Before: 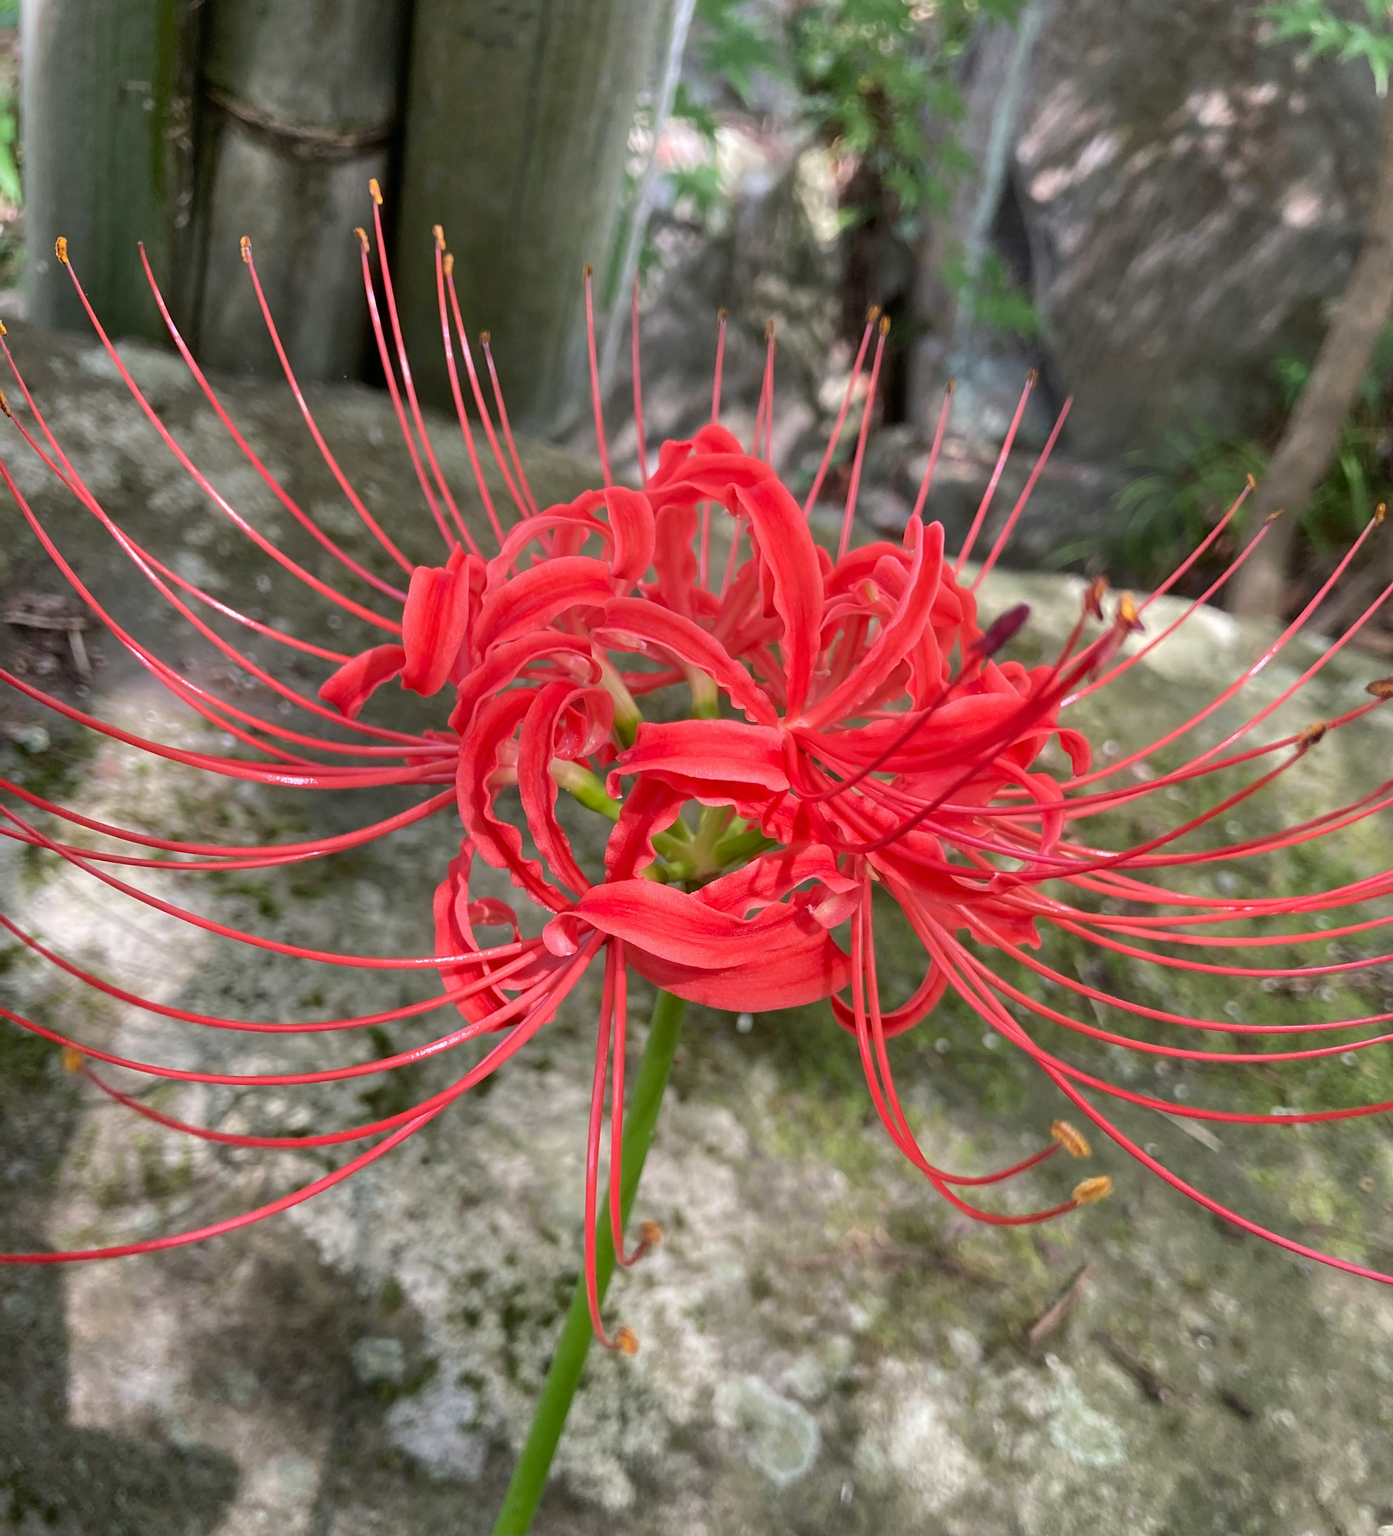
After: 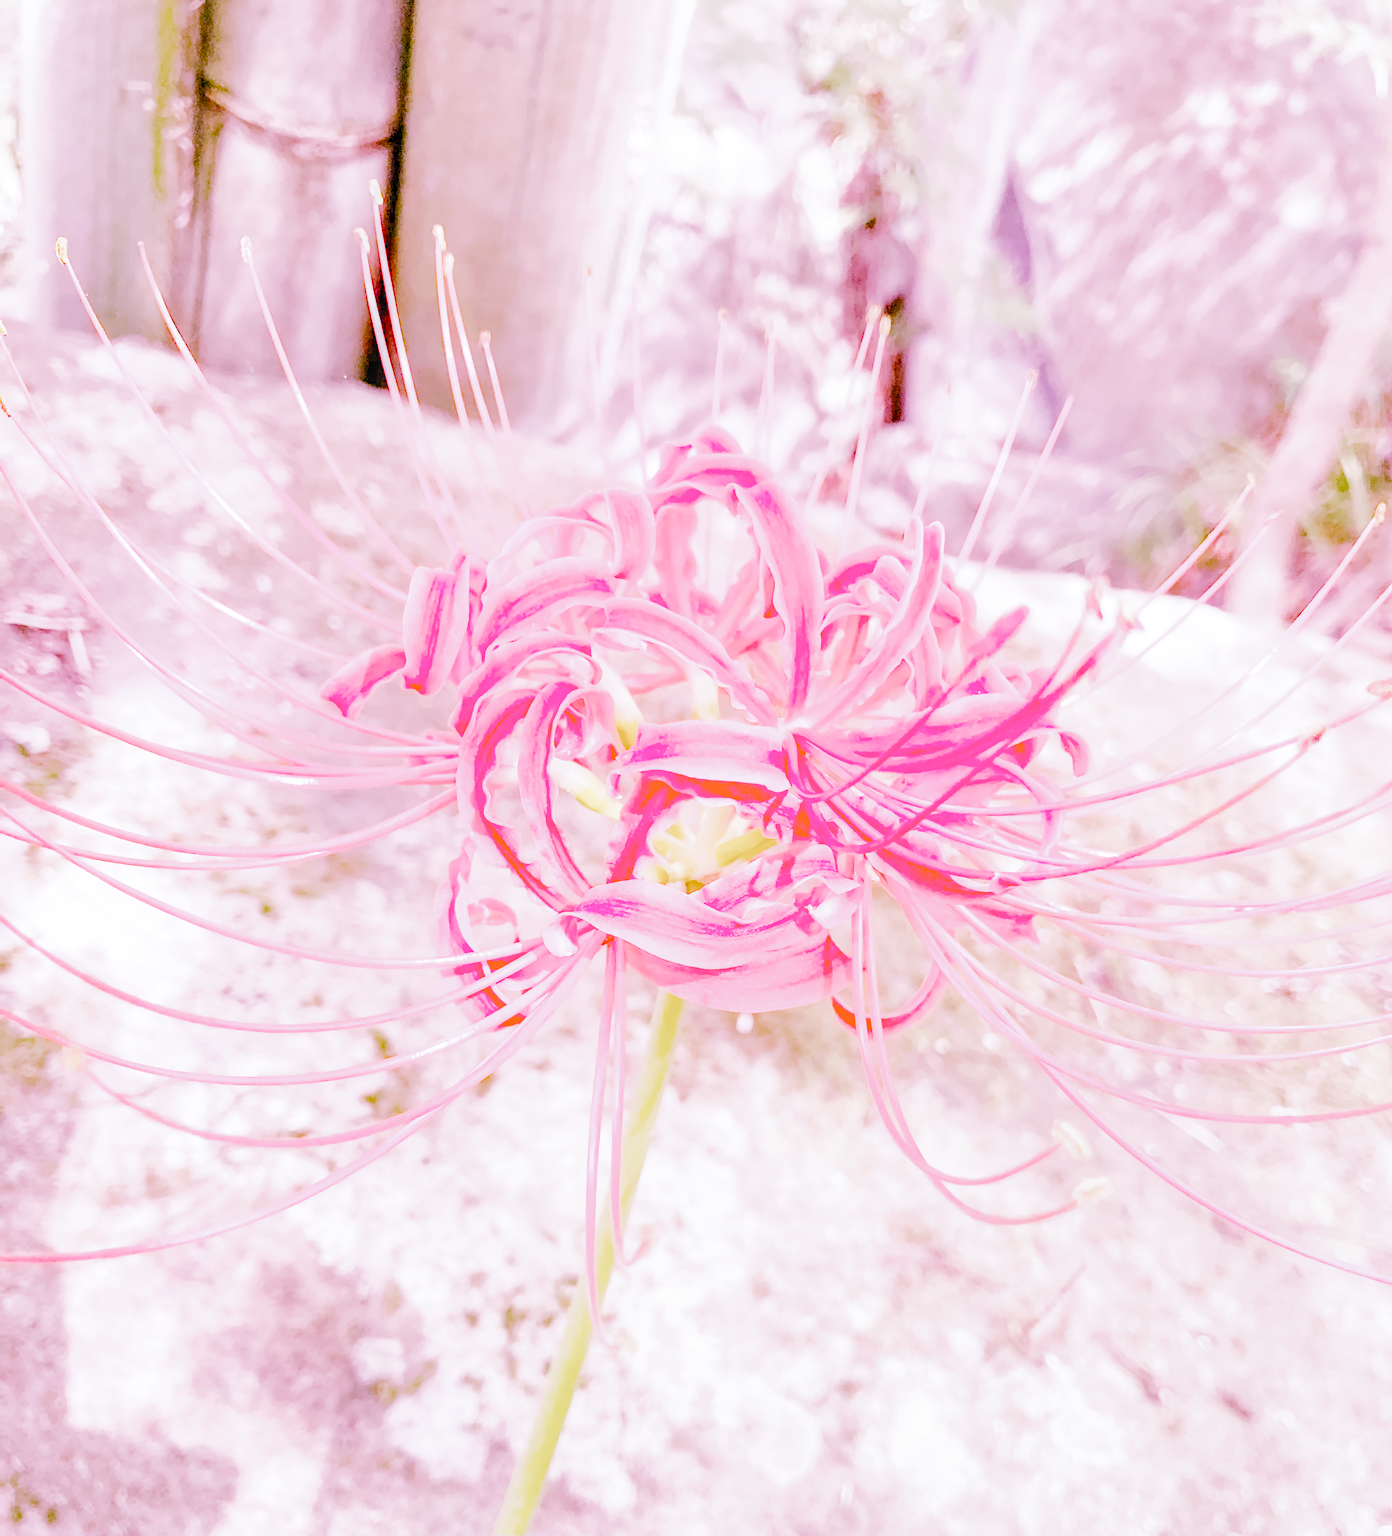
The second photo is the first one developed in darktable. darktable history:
white balance: red 2.229, blue 1.46
highlight reconstruction: on, module defaults
lens correction: scale 1, crop 1, focal 35, aperture 5, distance 0.775, camera "Canon EOS RP", lens "Canon RF 35mm F1.8 MACRO IS STM"
exposure: black level correction 0, exposure 1.45 EV, compensate exposure bias true, compensate highlight preservation false
color calibration: illuminant as shot in camera, x 0.37, y 0.382, temperature 4313.32 K
color balance rgb "basic colorfulness: vibrant colors": perceptual saturation grading › global saturation 20%, perceptual saturation grading › highlights -25%, perceptual saturation grading › shadows 50%
filmic rgb: black relative exposure -2.85 EV, white relative exposure 4.56 EV, hardness 1.77, contrast 1.25, preserve chrominance no, color science v5 (2021)
local contrast: on, module defaults
velvia: on, module defaults
haze removal: compatibility mode true, adaptive false
denoise (profiled): preserve shadows 1.52, scattering 0.002, a [-1, 0, 0], compensate highlight preservation false
